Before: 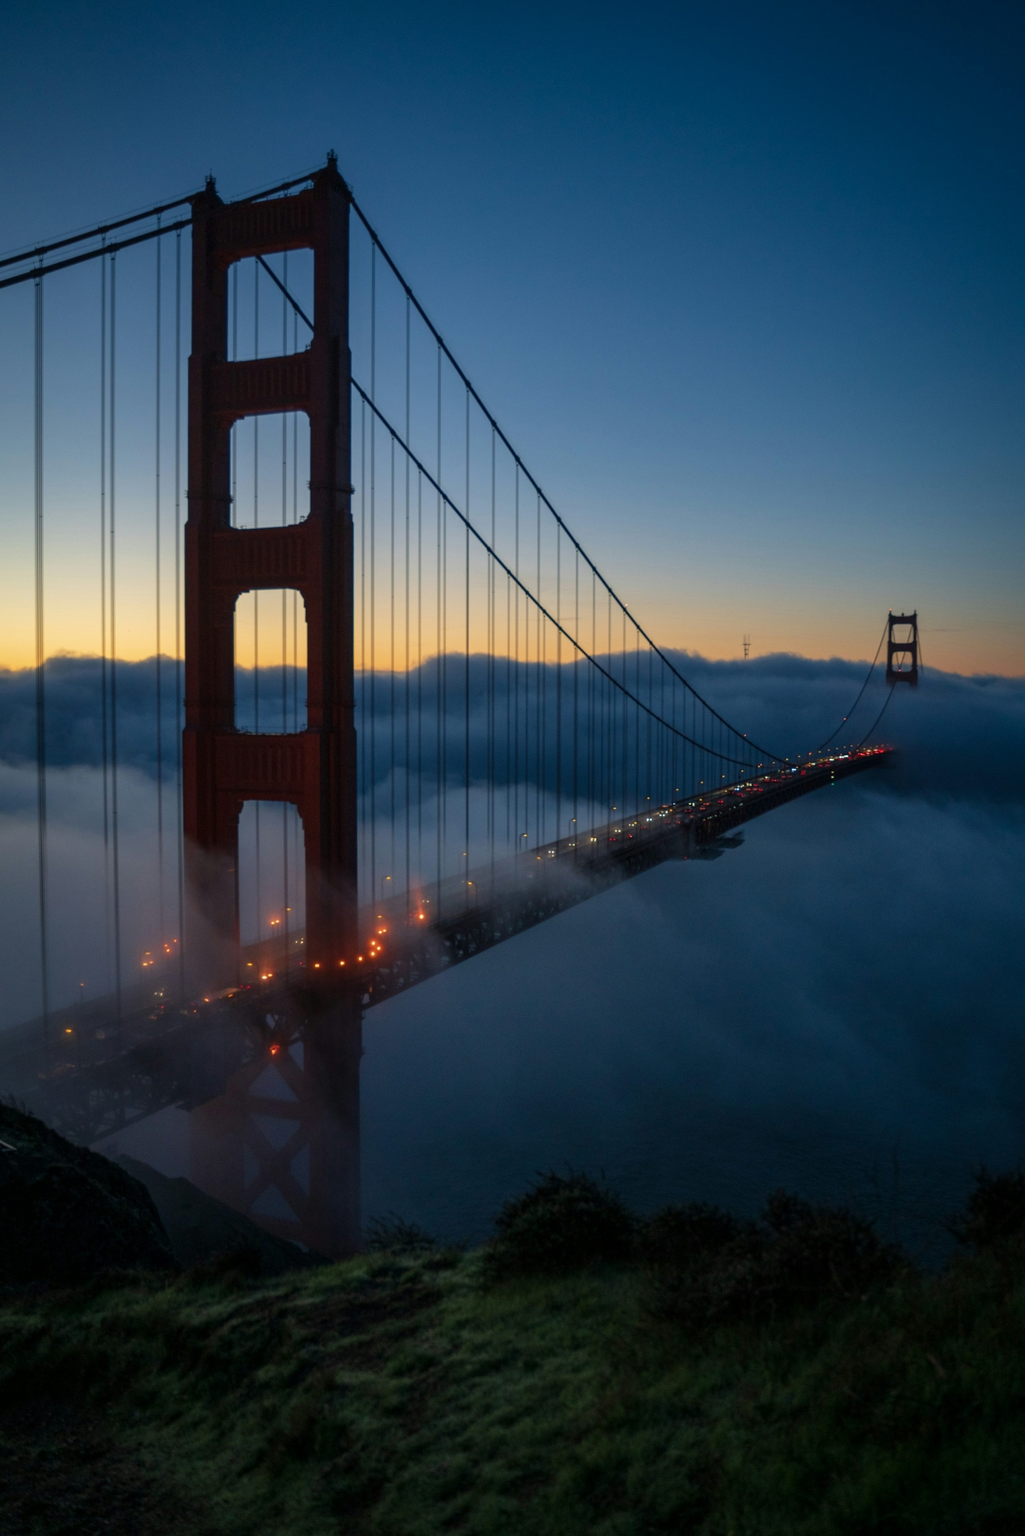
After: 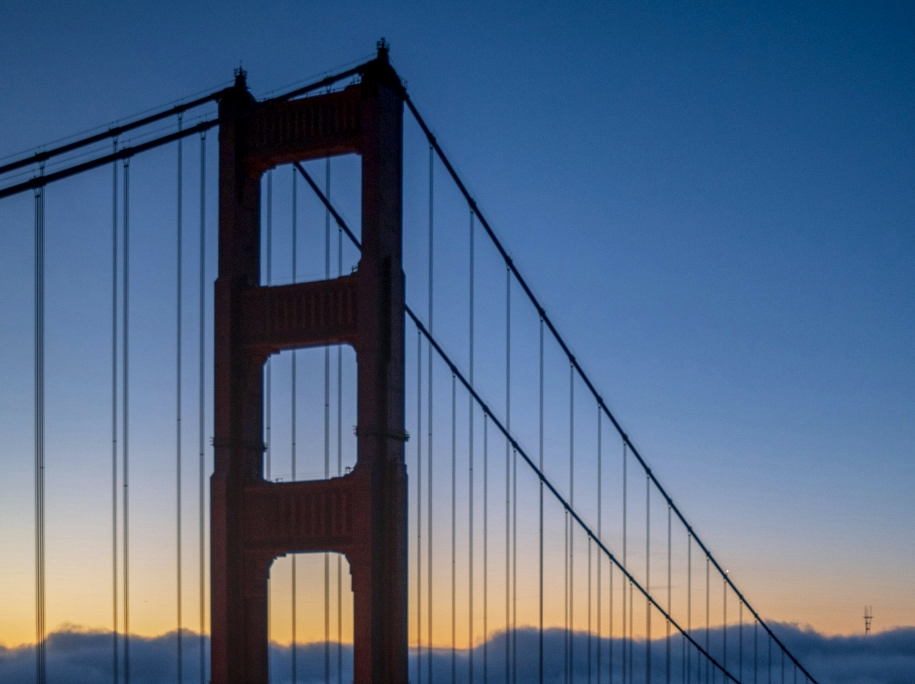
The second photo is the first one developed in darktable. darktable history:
crop: left 0.579%, top 7.627%, right 23.167%, bottom 54.275%
local contrast: highlights 0%, shadows 0%, detail 133%
white balance: red 1.004, blue 1.096
